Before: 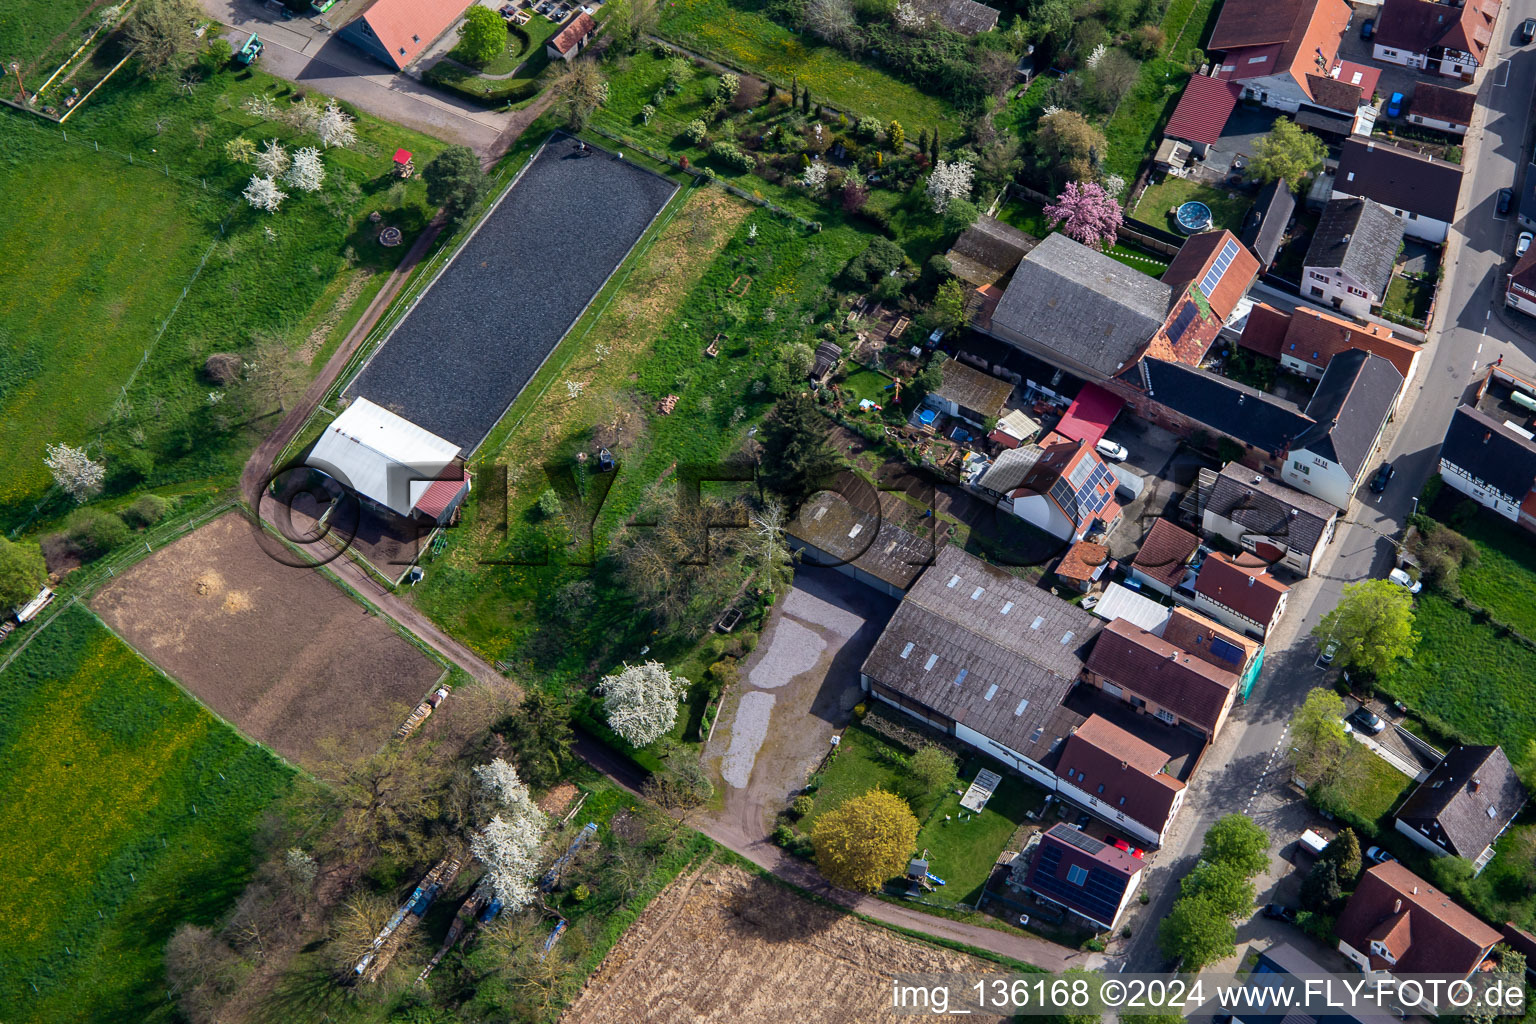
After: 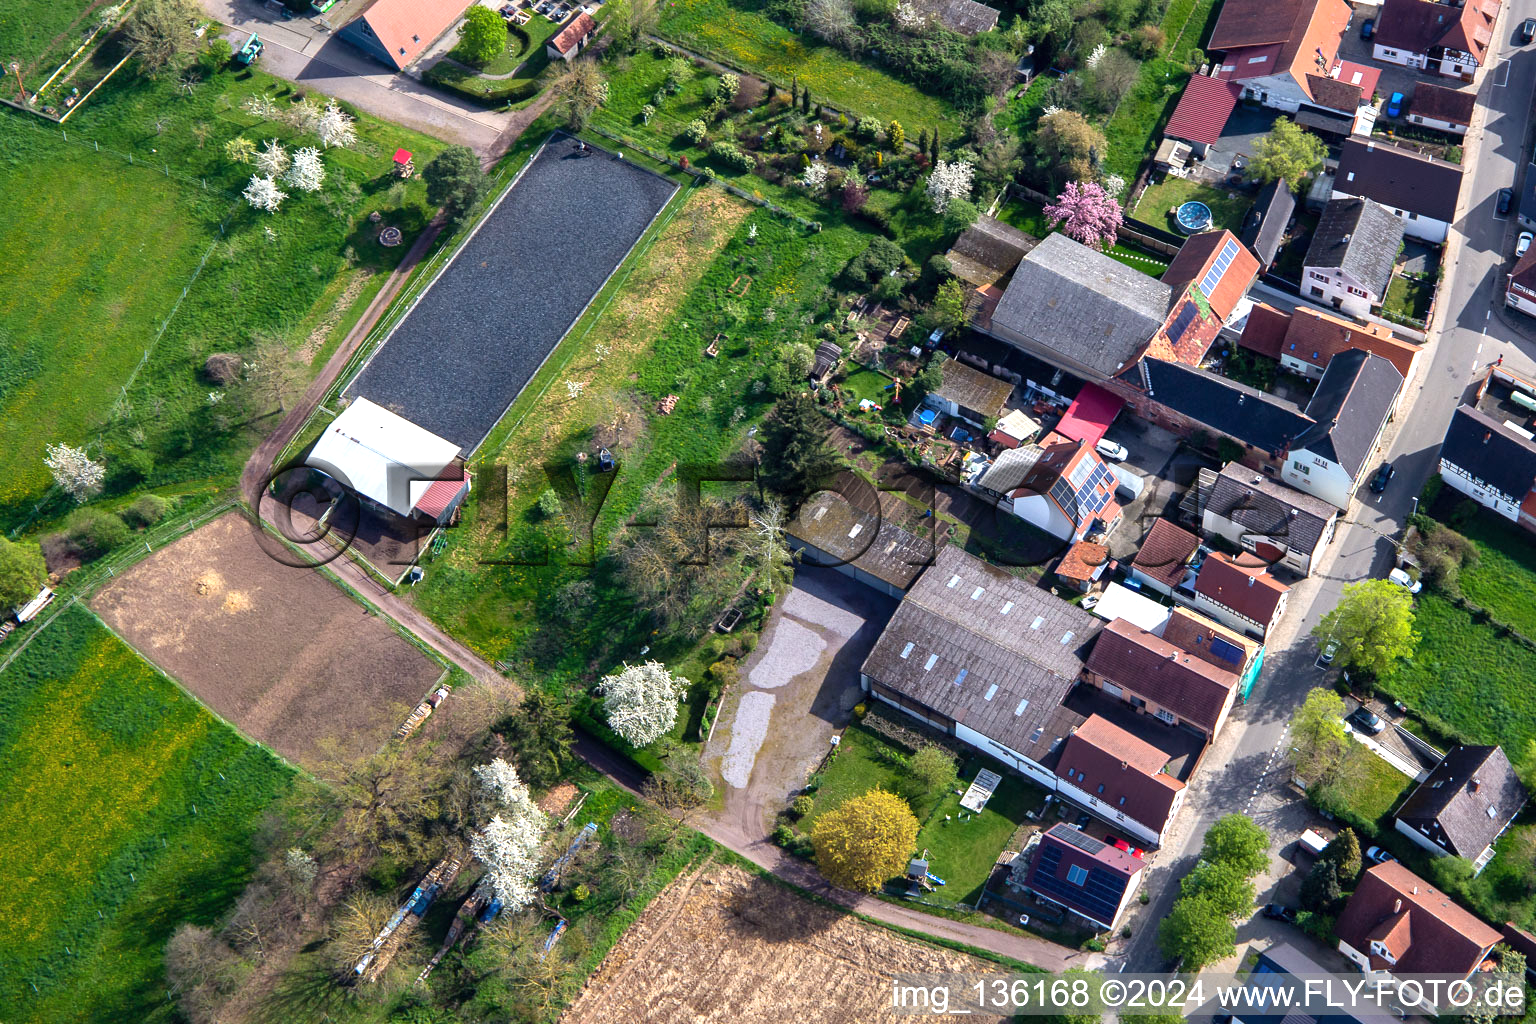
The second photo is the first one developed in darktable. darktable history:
exposure: black level correction 0, exposure 0.698 EV, compensate exposure bias true, compensate highlight preservation false
shadows and highlights: radius 106.76, shadows 41.28, highlights -71.98, low approximation 0.01, soften with gaussian
